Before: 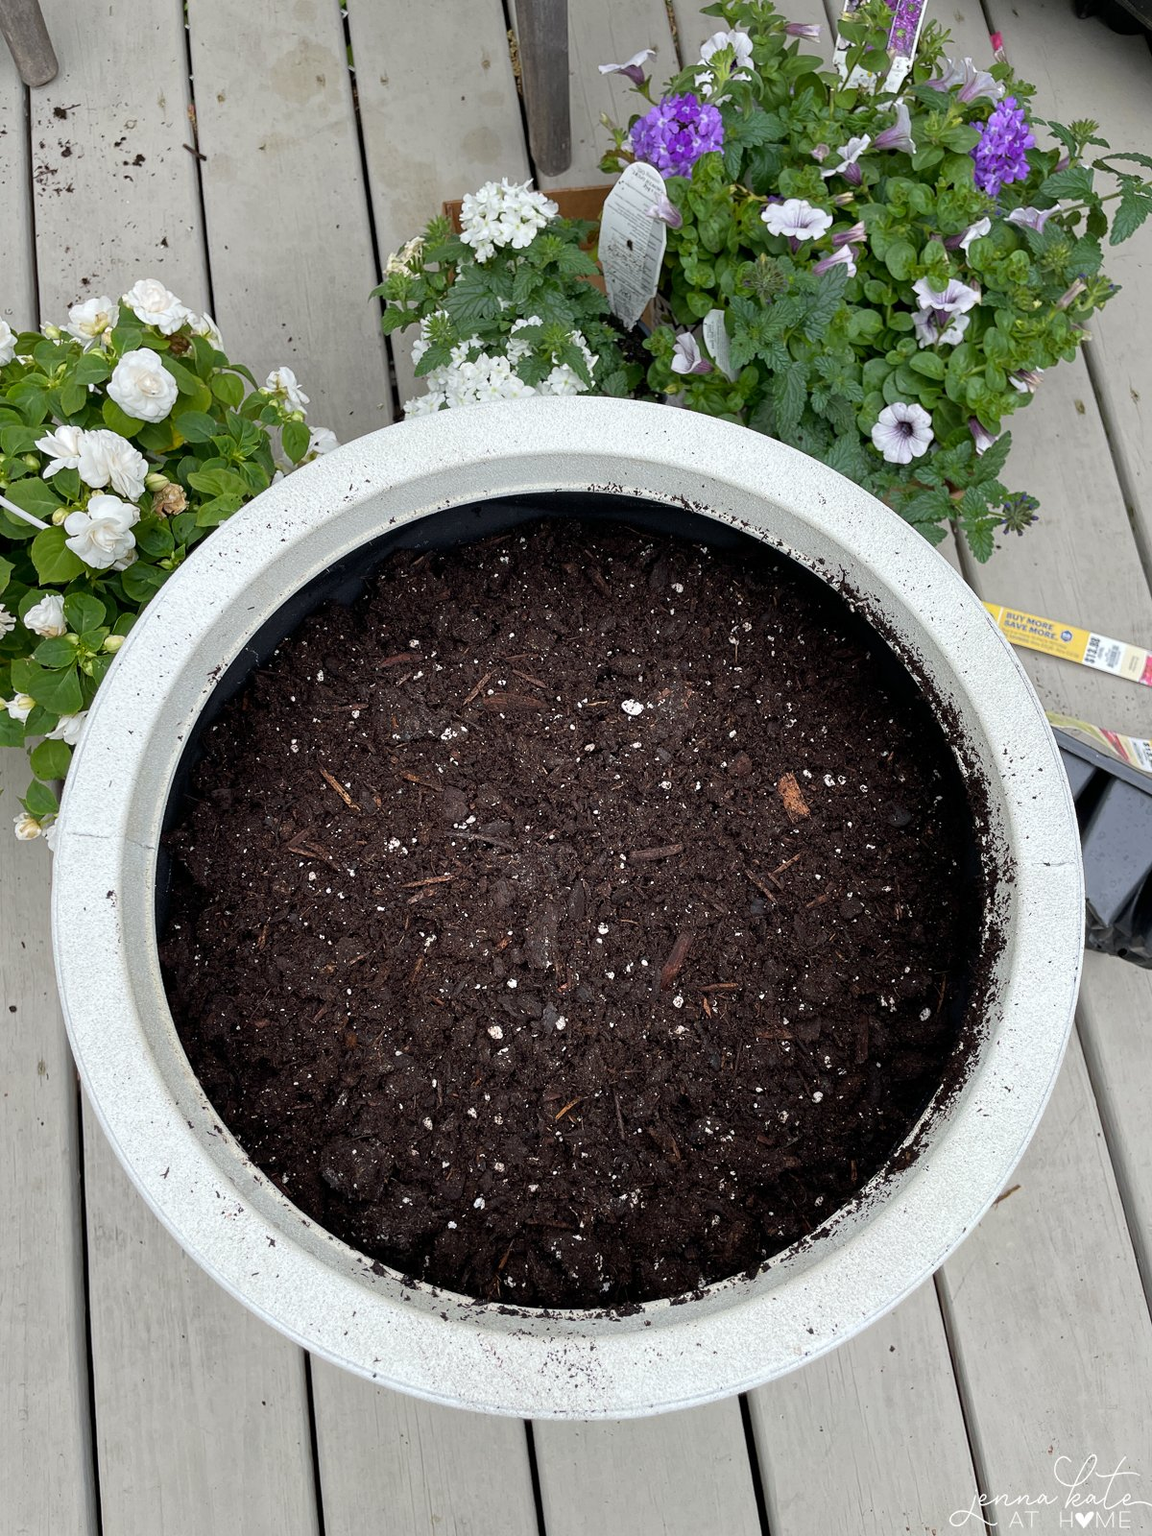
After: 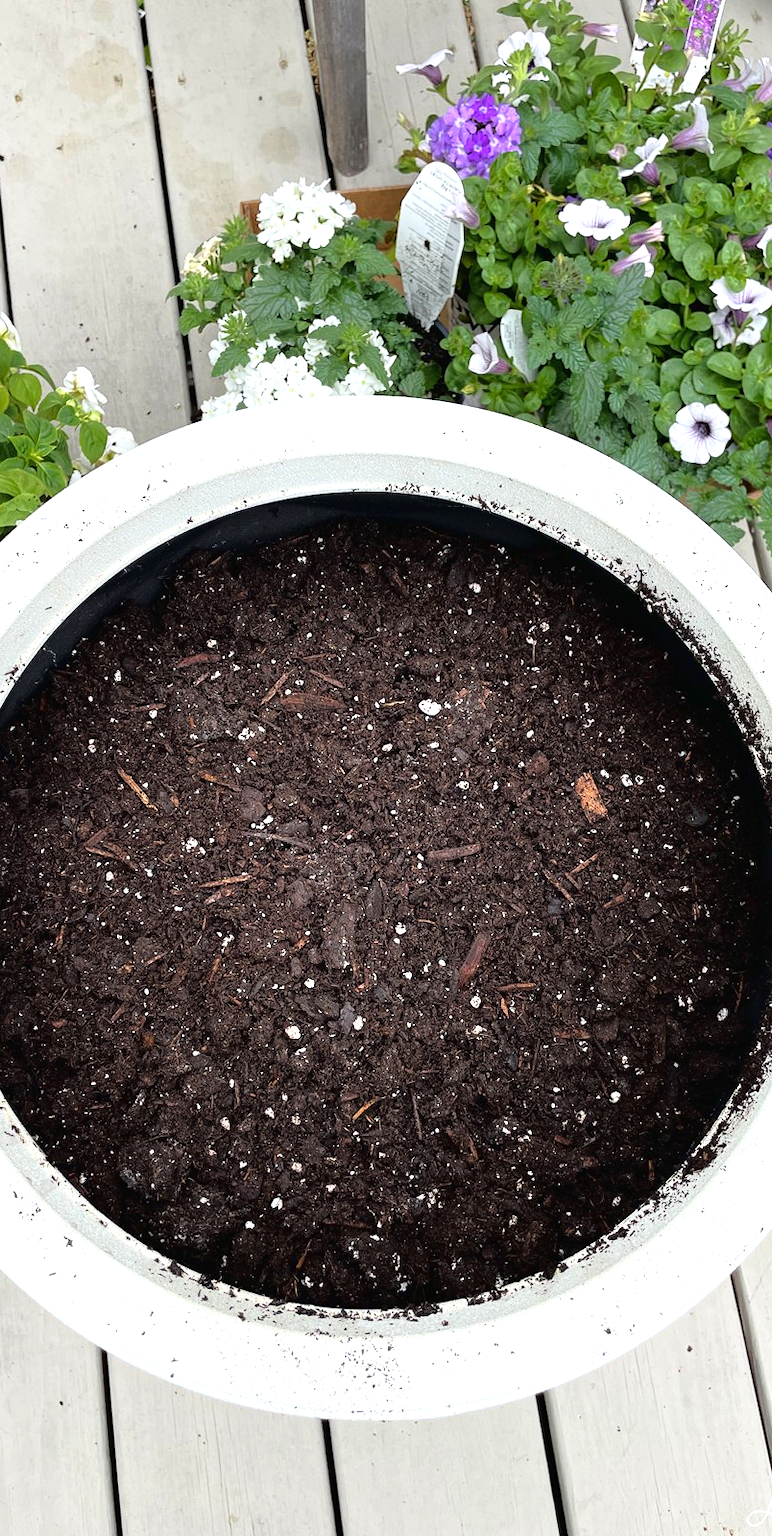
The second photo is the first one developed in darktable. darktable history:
tone curve: curves: ch0 [(0, 0.013) (0.117, 0.081) (0.257, 0.259) (0.408, 0.45) (0.611, 0.64) (0.81, 0.857) (1, 1)]; ch1 [(0, 0) (0.287, 0.198) (0.501, 0.506) (0.56, 0.584) (0.715, 0.741) (0.976, 0.992)]; ch2 [(0, 0) (0.369, 0.362) (0.5, 0.5) (0.537, 0.547) (0.59, 0.603) (0.681, 0.754) (1, 1)], color space Lab, linked channels, preserve colors none
exposure: black level correction 0, exposure 0.694 EV, compensate exposure bias true, compensate highlight preservation false
crop and rotate: left 17.662%, right 15.235%
color correction: highlights b* -0.054, saturation 0.995
